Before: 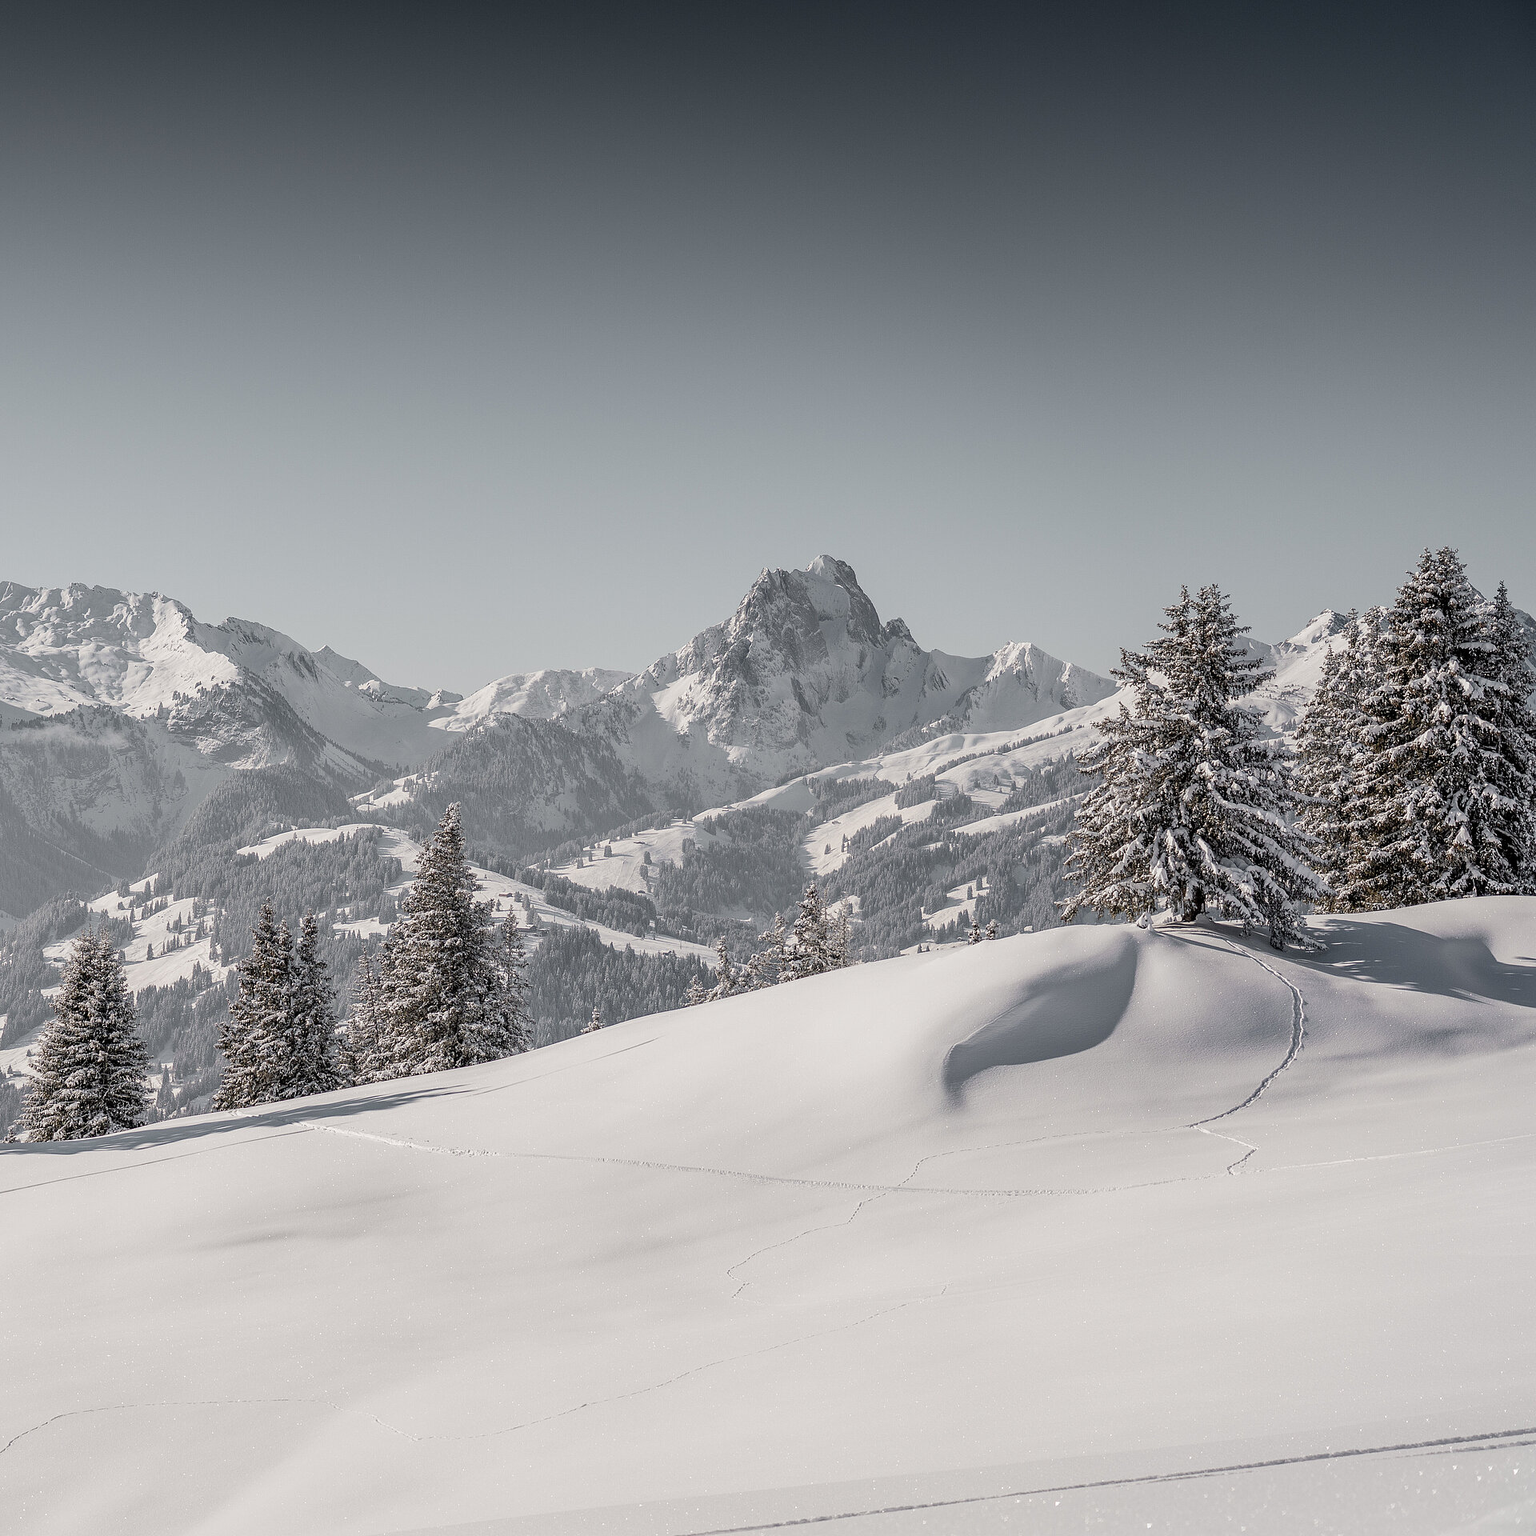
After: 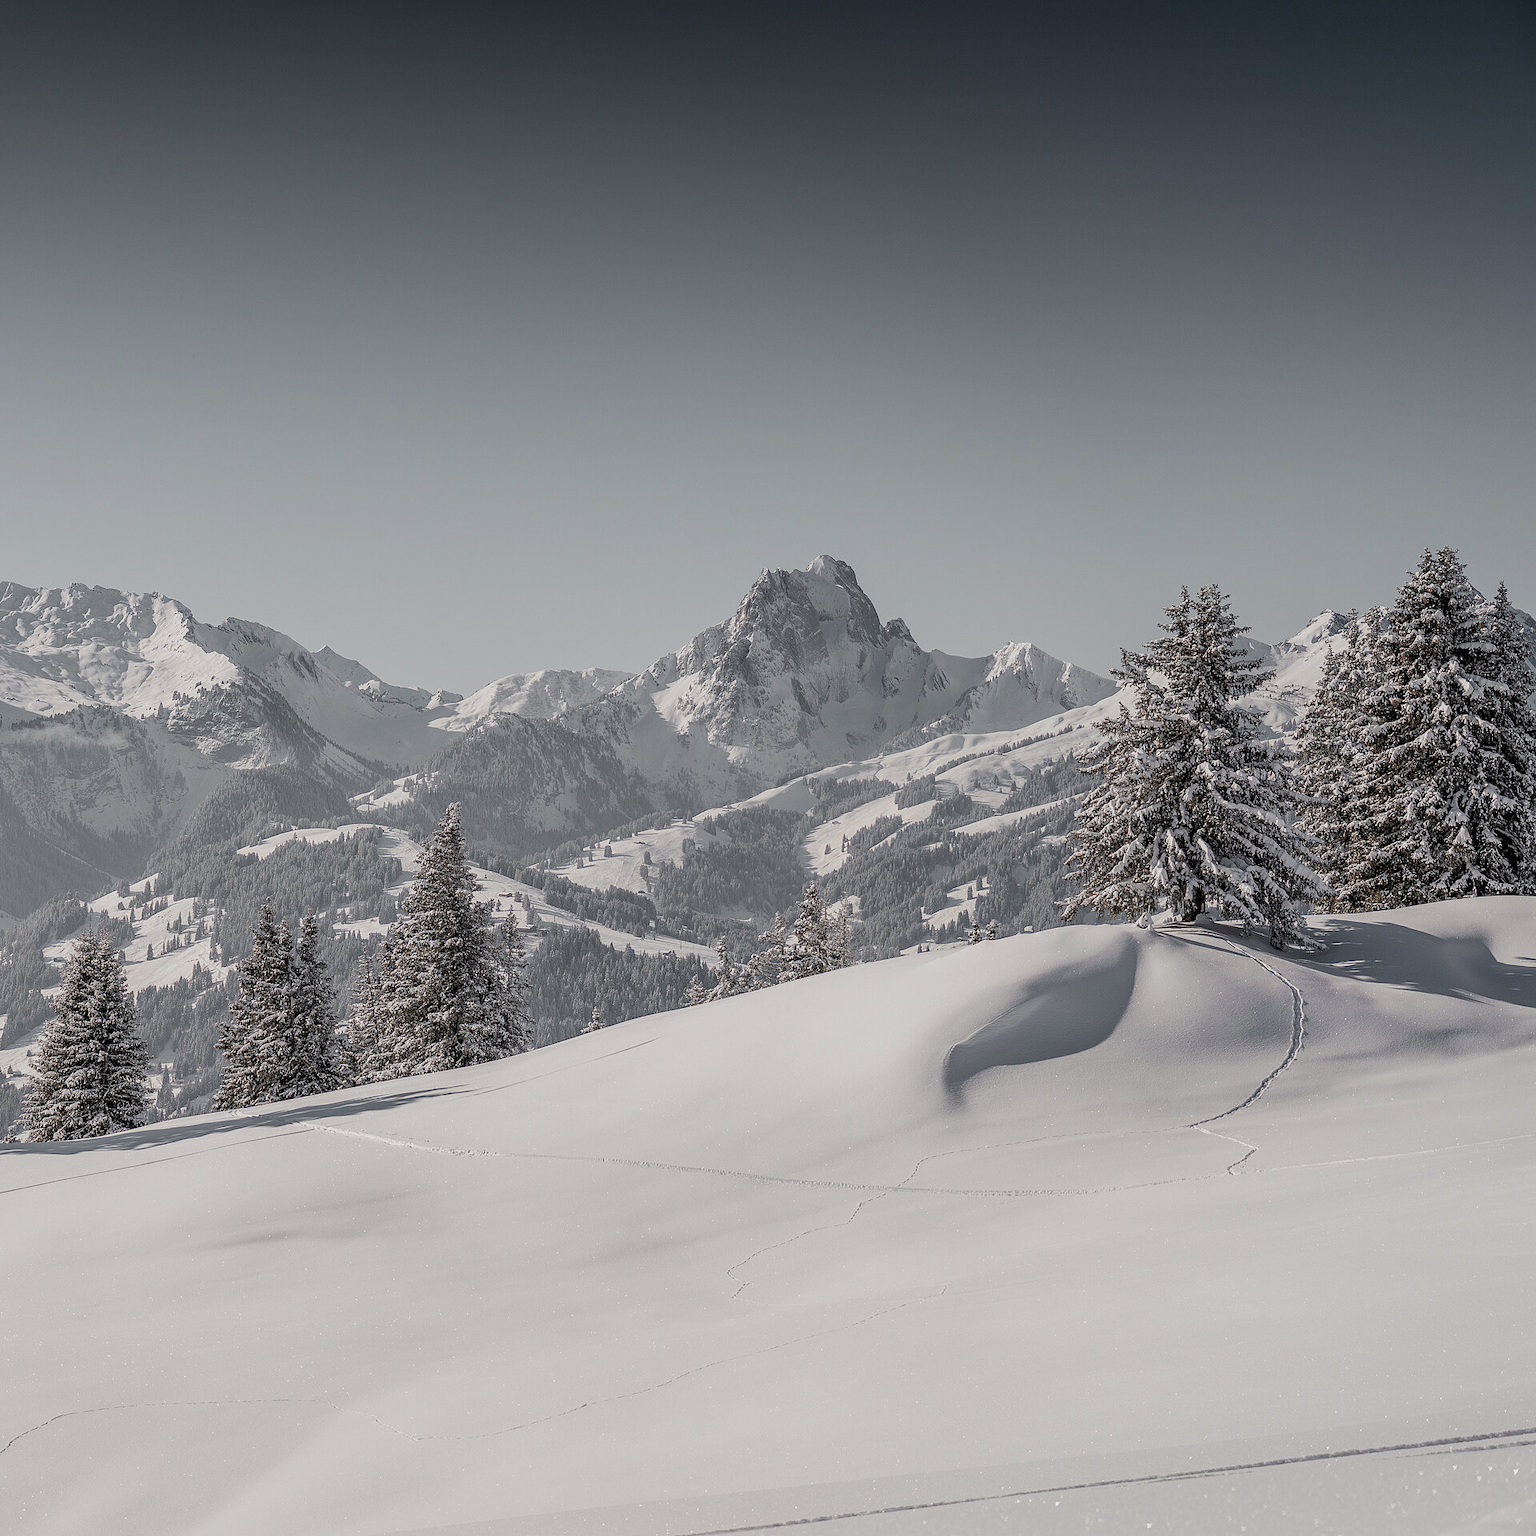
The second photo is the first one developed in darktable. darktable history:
exposure: exposure -0.256 EV, compensate exposure bias true, compensate highlight preservation false
